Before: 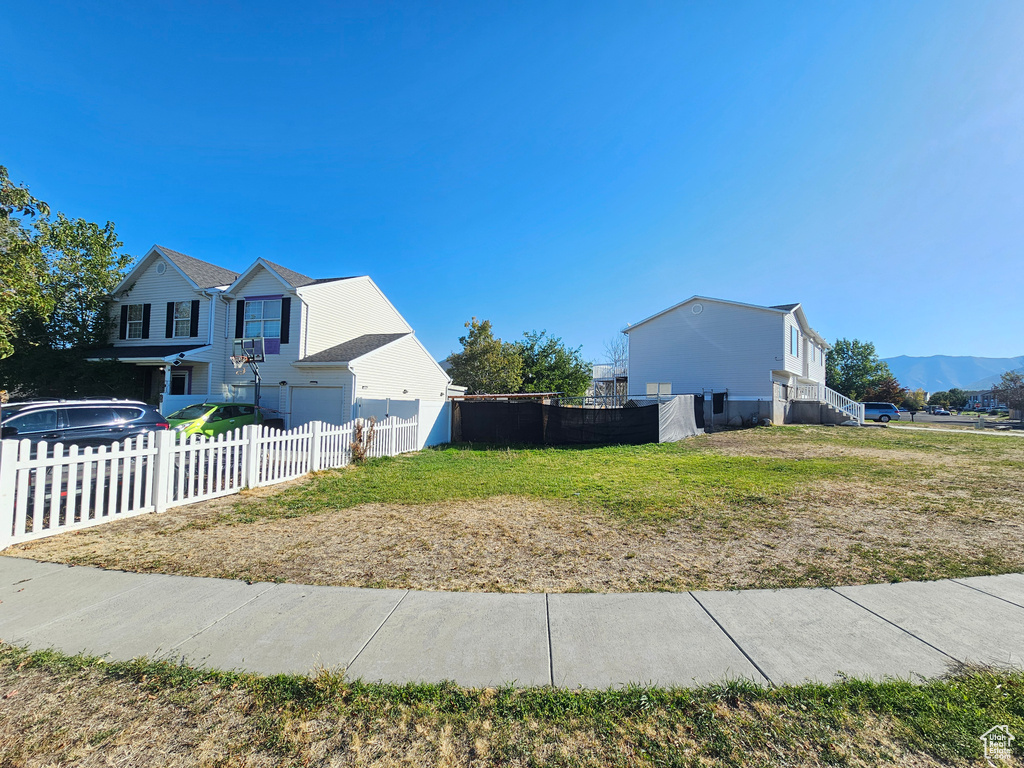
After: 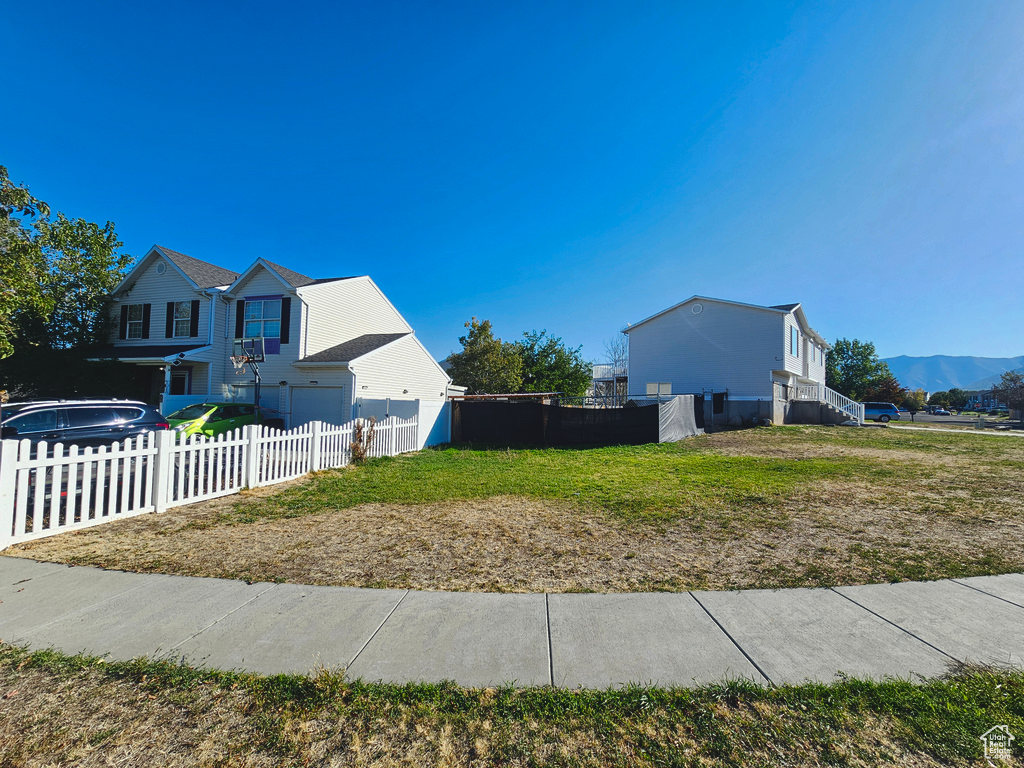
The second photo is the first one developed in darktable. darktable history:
contrast brightness saturation: brightness -0.2, saturation 0.08
exposure: black level correction -0.015, compensate highlight preservation false
